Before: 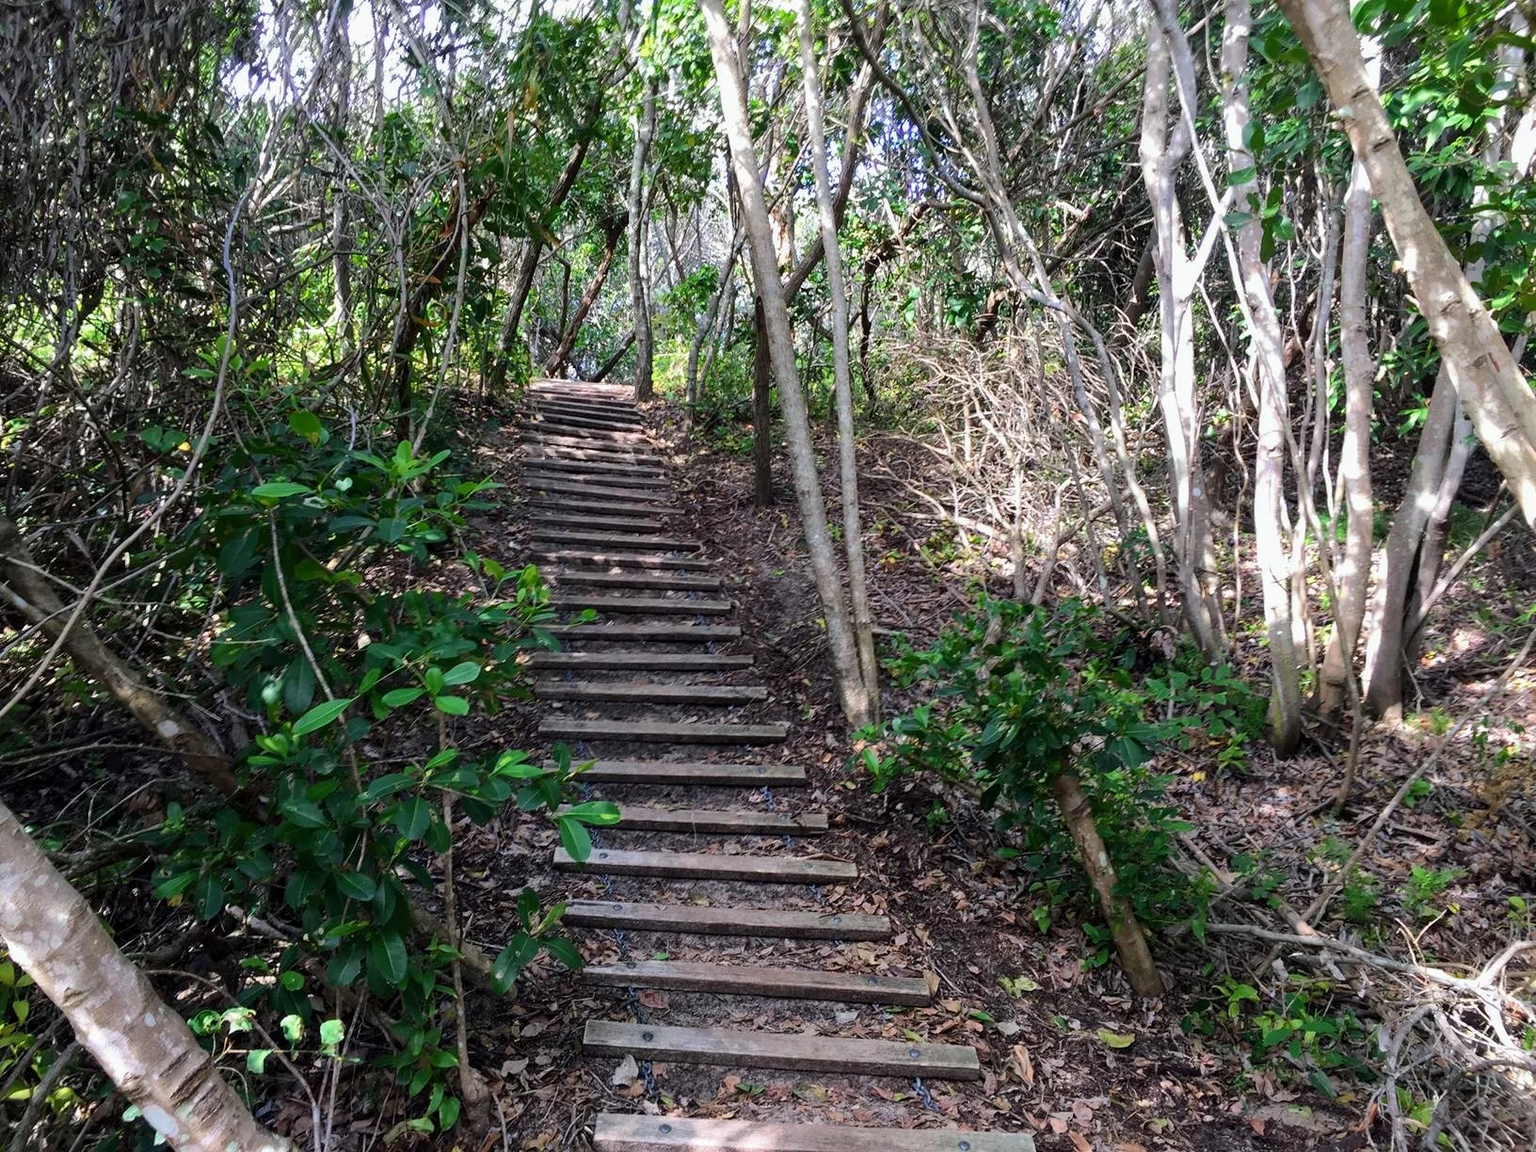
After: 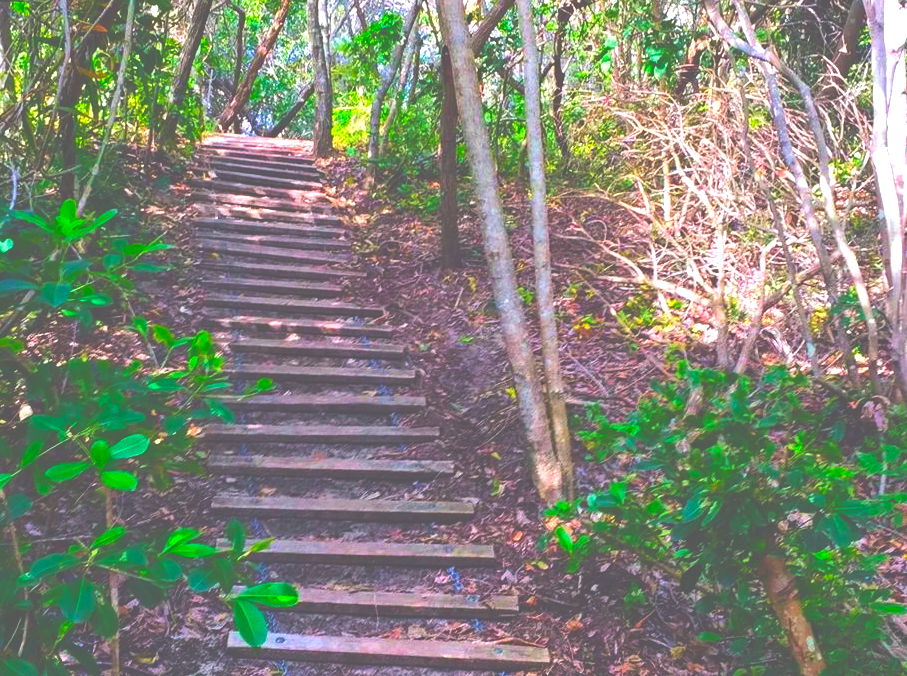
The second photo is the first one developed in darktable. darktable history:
crop and rotate: left 22.158%, top 22.044%, right 22.221%, bottom 22.692%
exposure: black level correction -0.072, exposure 0.501 EV, compensate highlight preservation false
haze removal: compatibility mode true, adaptive false
velvia: on, module defaults
color correction: highlights a* 1.63, highlights b* -1.68, saturation 2.48
